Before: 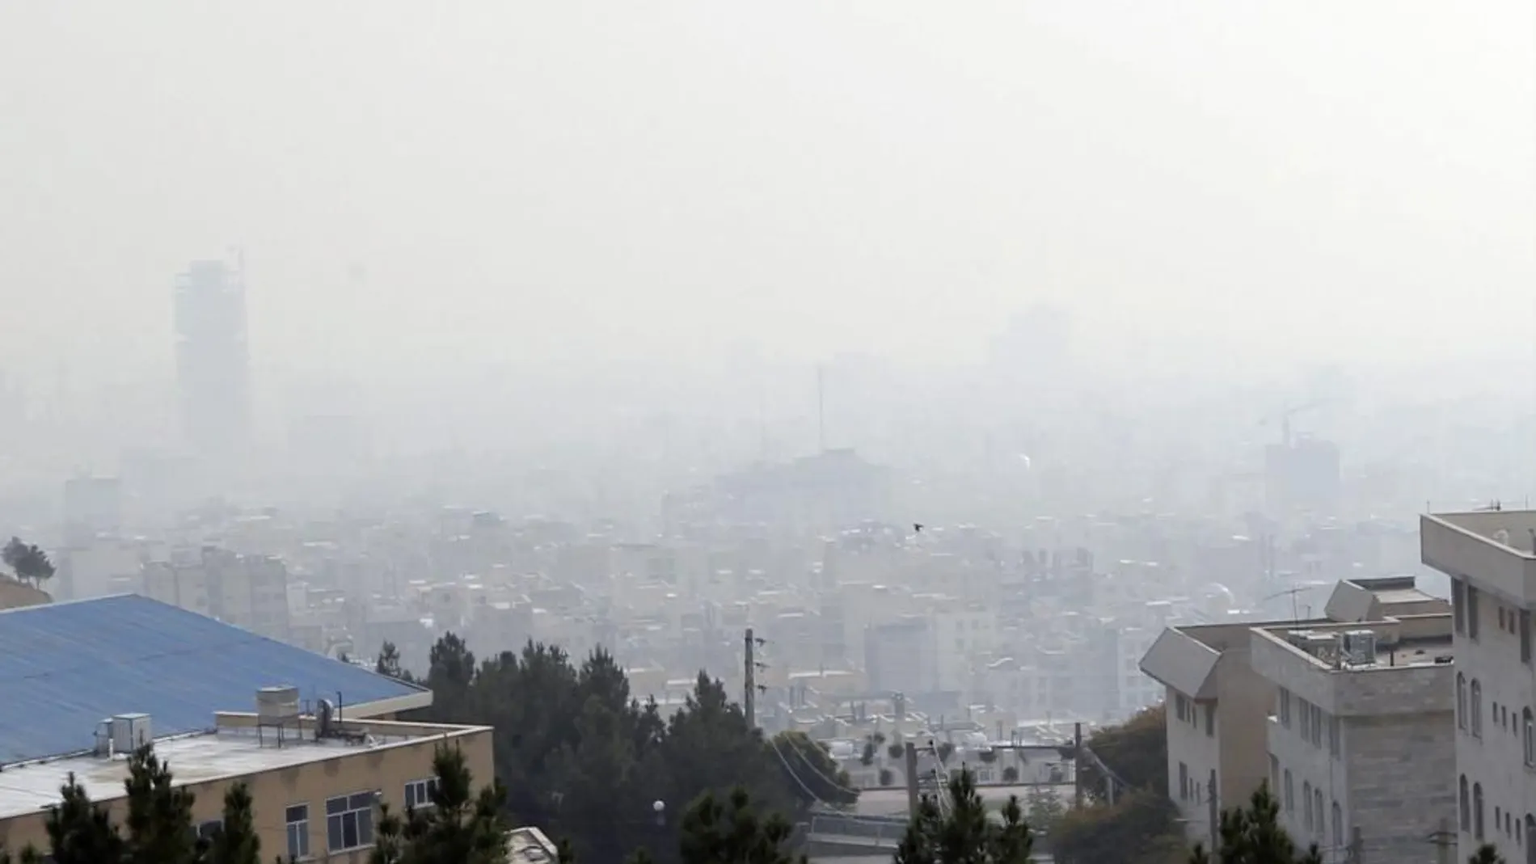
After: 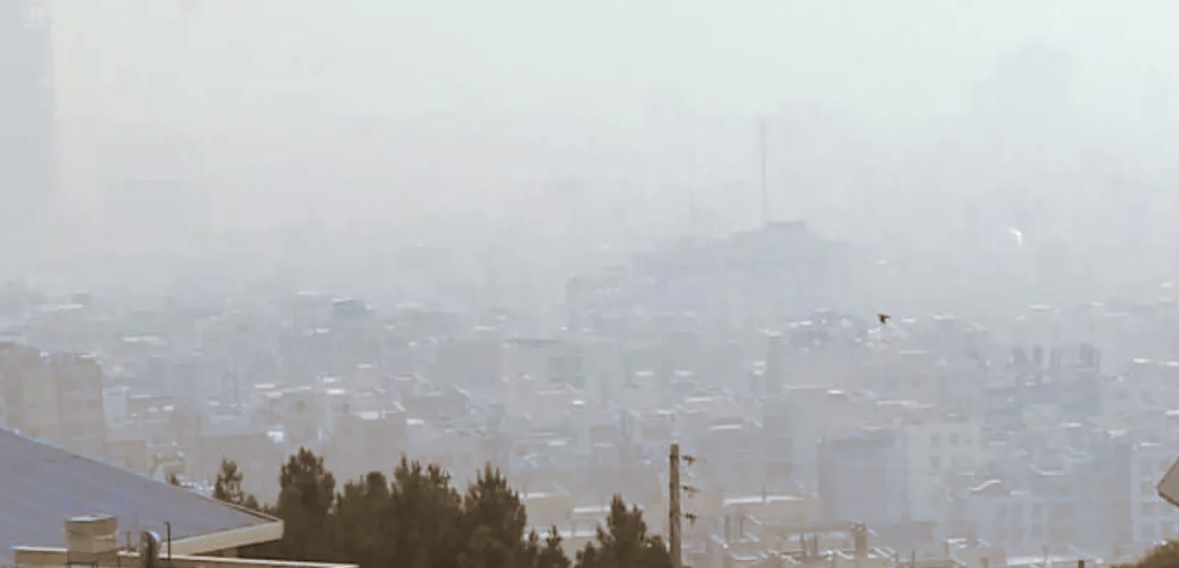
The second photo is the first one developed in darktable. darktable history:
split-toning: shadows › hue 37.98°, highlights › hue 185.58°, balance -55.261
crop: left 13.312%, top 31.28%, right 24.627%, bottom 15.582%
